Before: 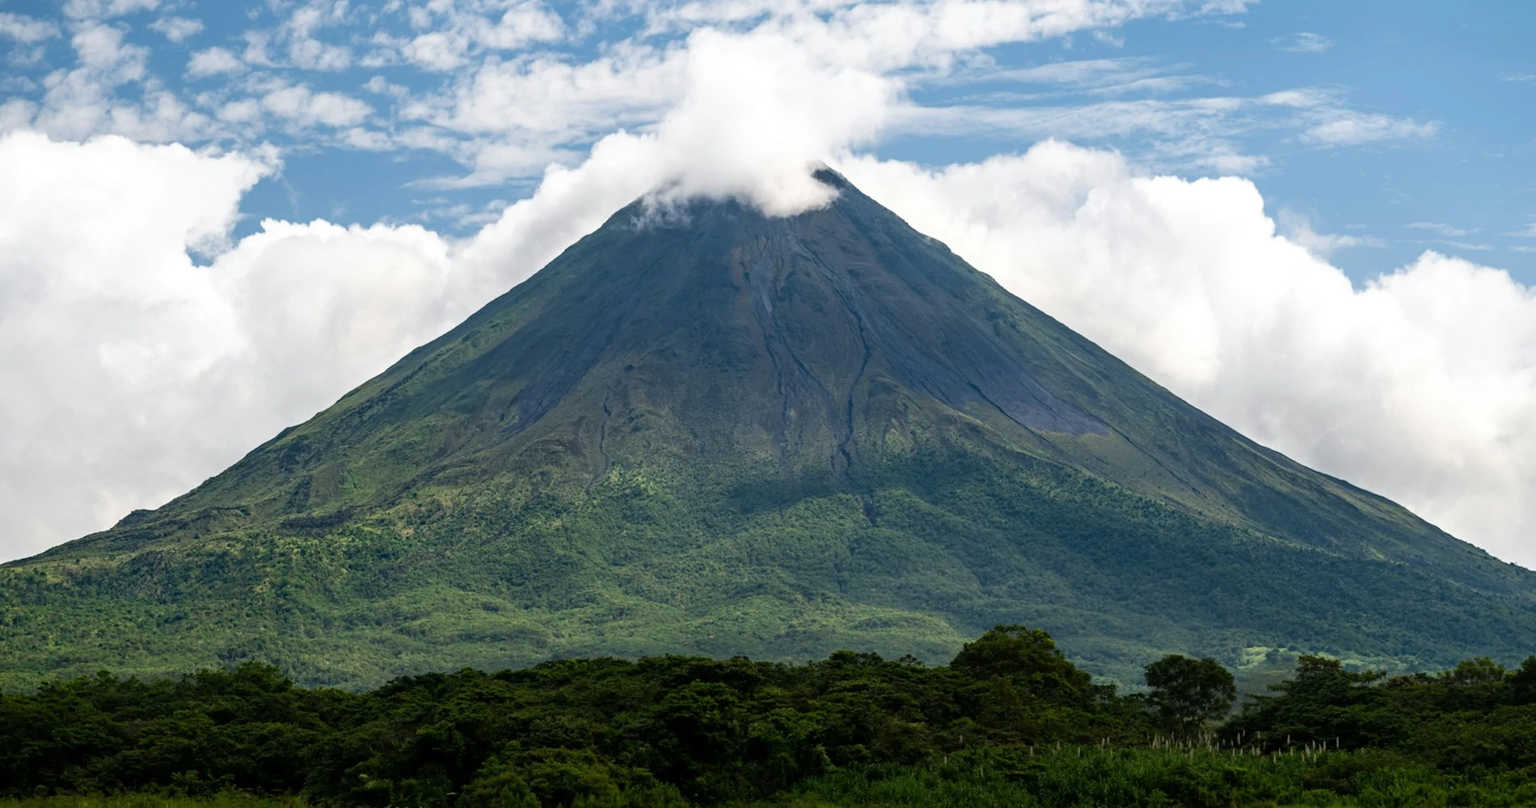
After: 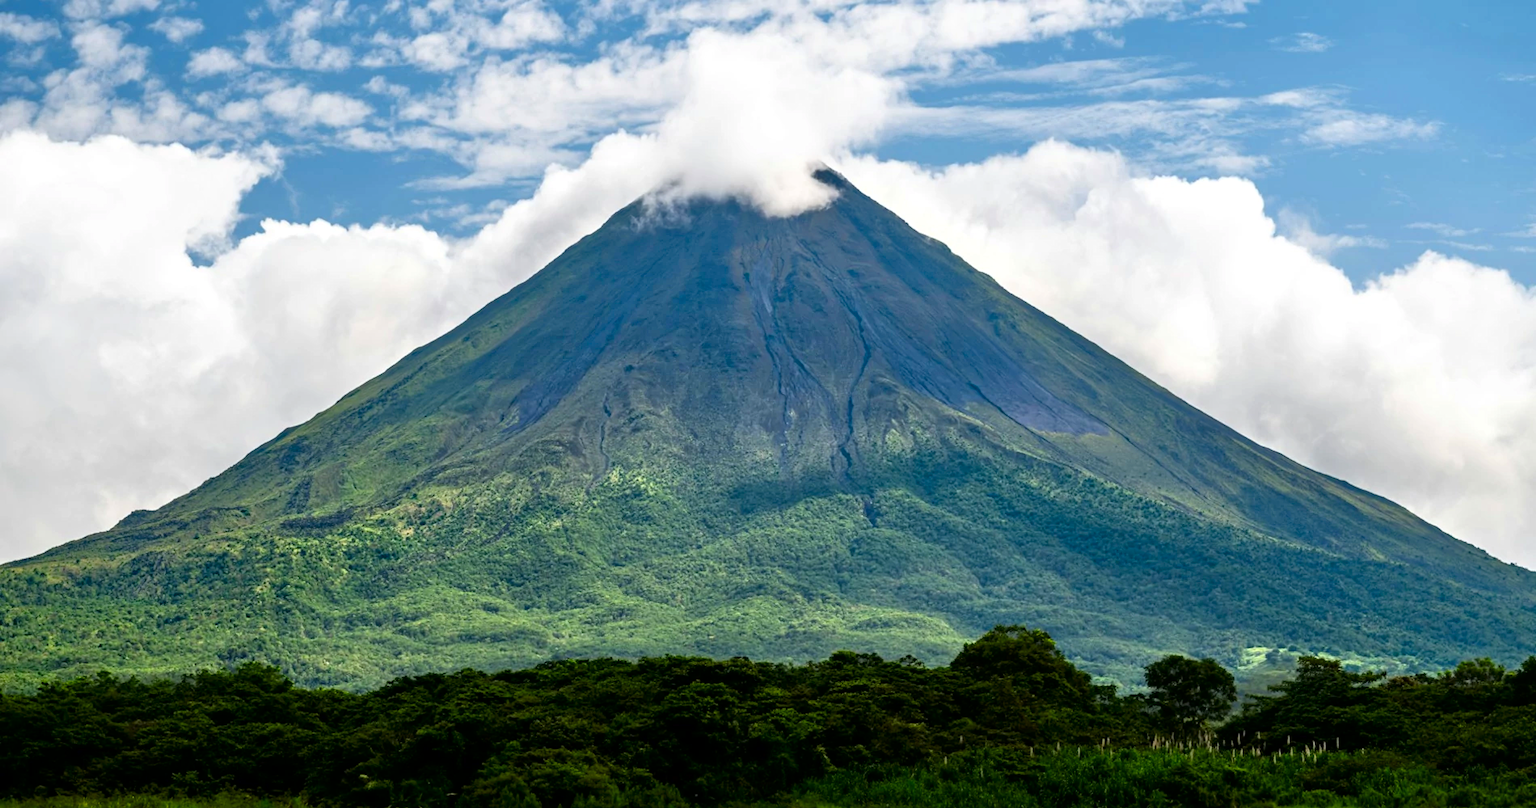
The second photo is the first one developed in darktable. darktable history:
contrast brightness saturation: contrast 0.12, brightness -0.12, saturation 0.2
tone equalizer: -7 EV 0.15 EV, -6 EV 0.6 EV, -5 EV 1.15 EV, -4 EV 1.33 EV, -3 EV 1.15 EV, -2 EV 0.6 EV, -1 EV 0.15 EV, mask exposure compensation -0.5 EV
